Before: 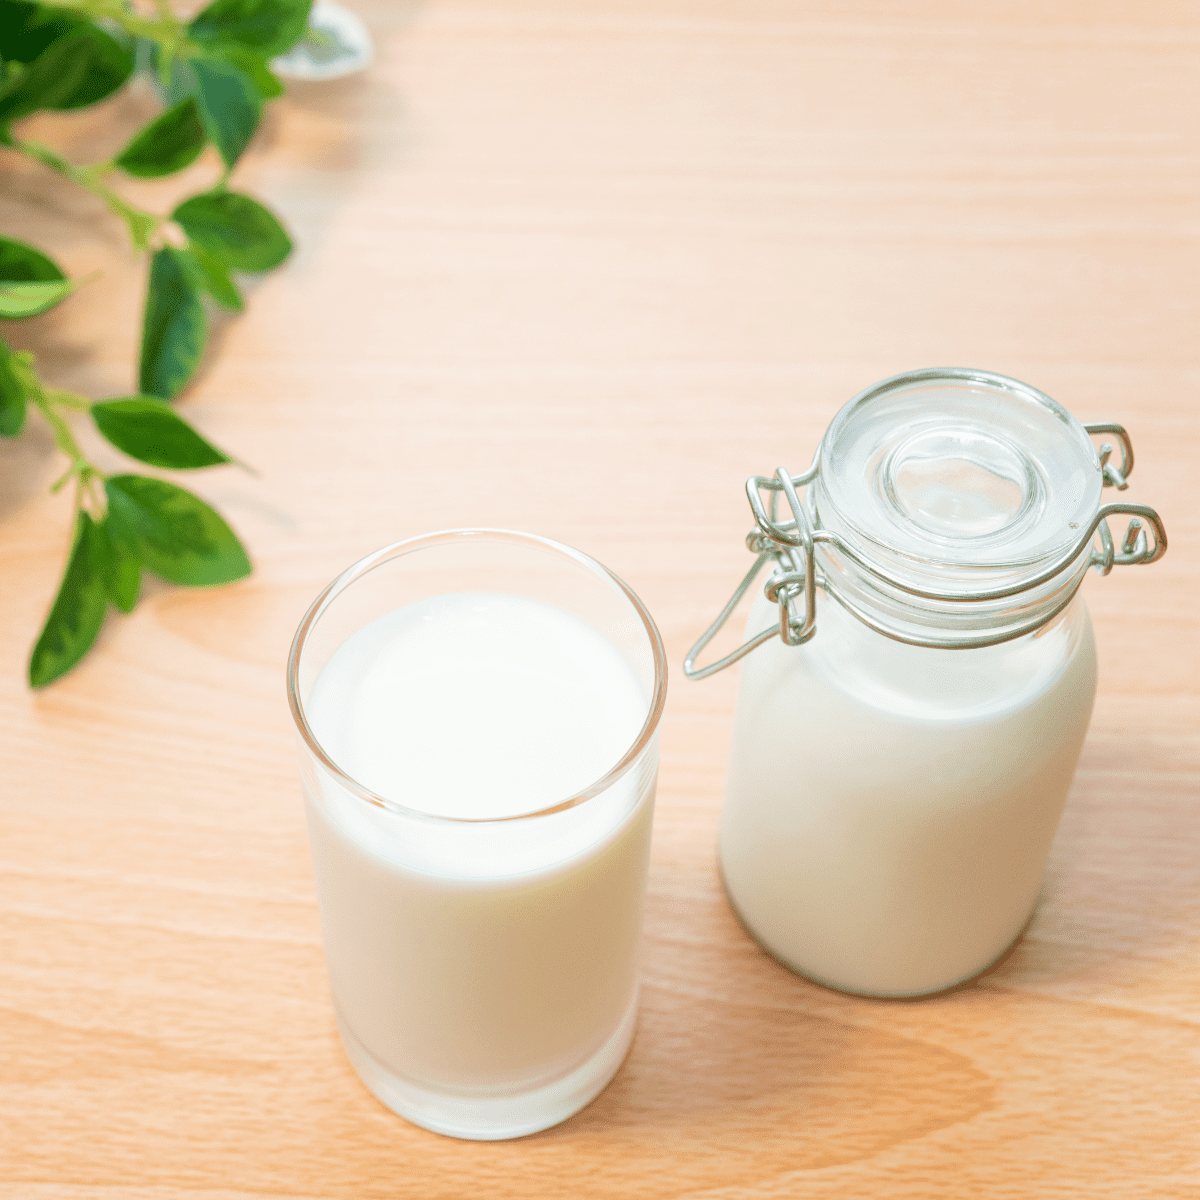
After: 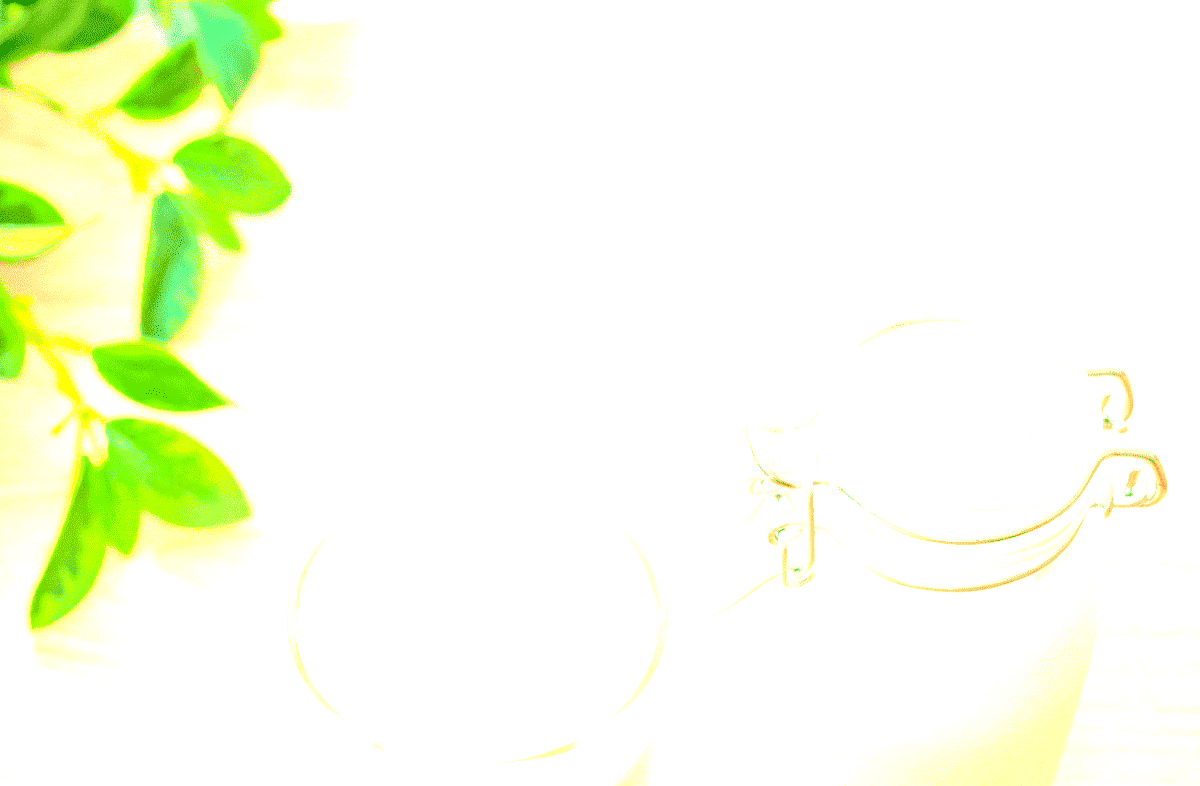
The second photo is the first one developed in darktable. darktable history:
crop and rotate: top 4.774%, bottom 29.698%
contrast brightness saturation: contrast 0.1, brightness 0.29, saturation 0.149
haze removal: adaptive false
exposure: exposure 2.233 EV, compensate highlight preservation false
local contrast: on, module defaults
